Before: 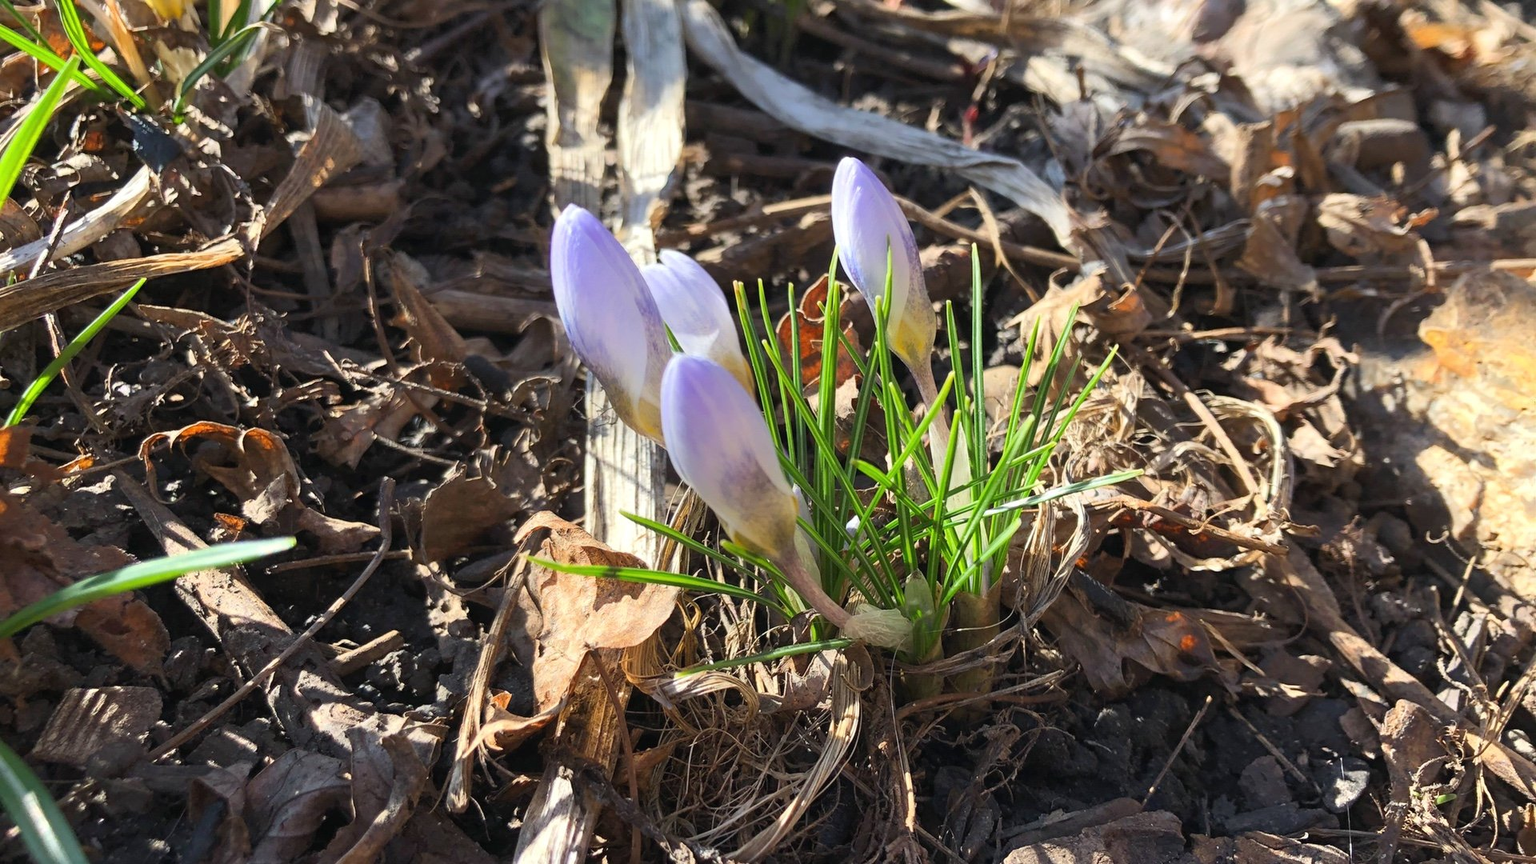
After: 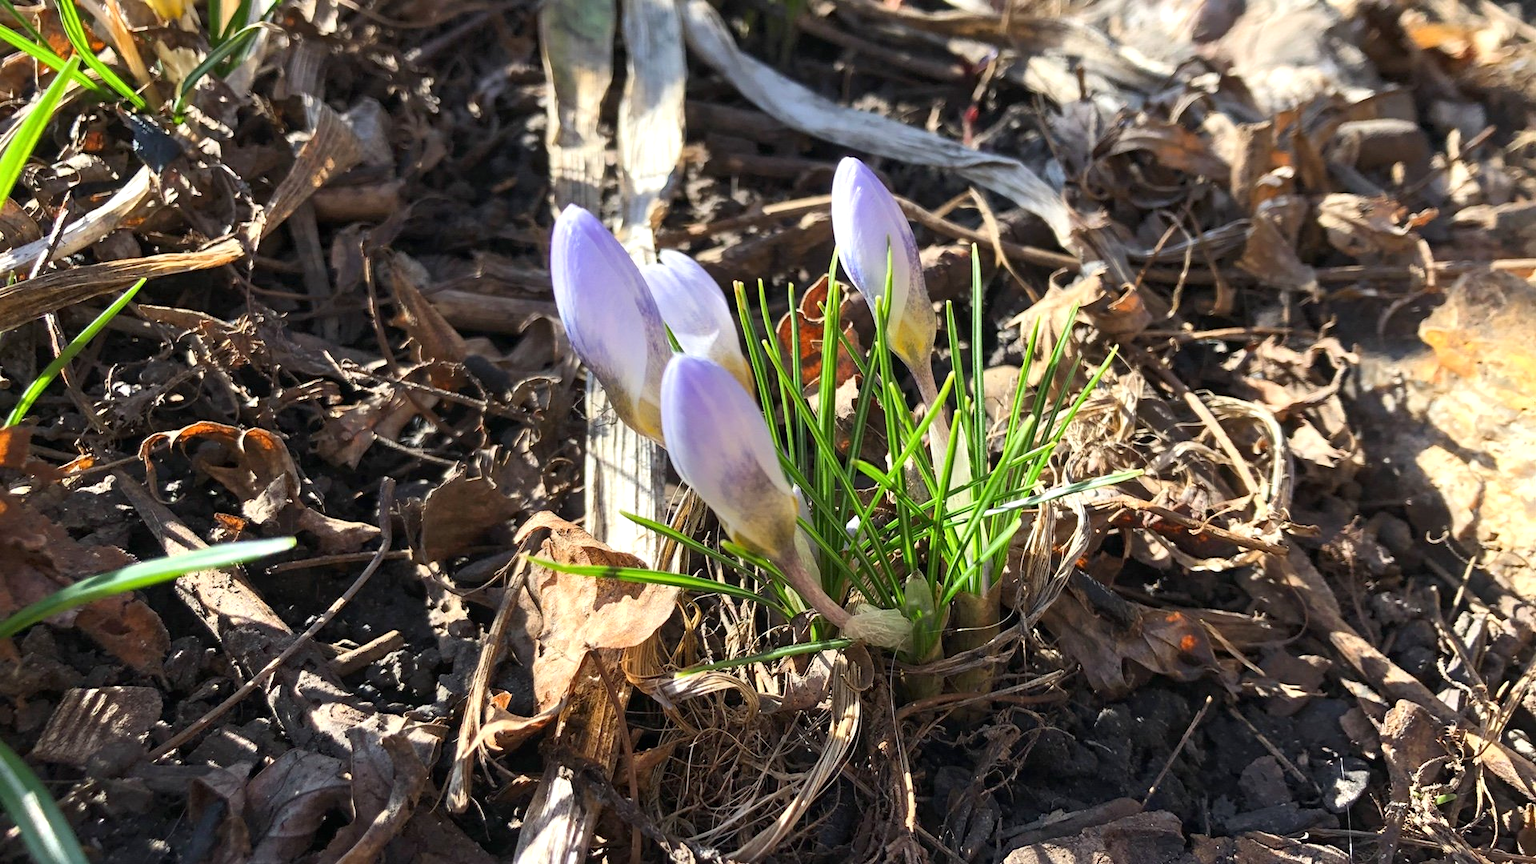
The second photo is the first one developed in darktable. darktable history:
exposure: exposure 0.203 EV, compensate exposure bias true, compensate highlight preservation false
local contrast: mode bilateral grid, contrast 27, coarseness 15, detail 116%, midtone range 0.2
contrast brightness saturation: contrast 0.033, brightness -0.03
